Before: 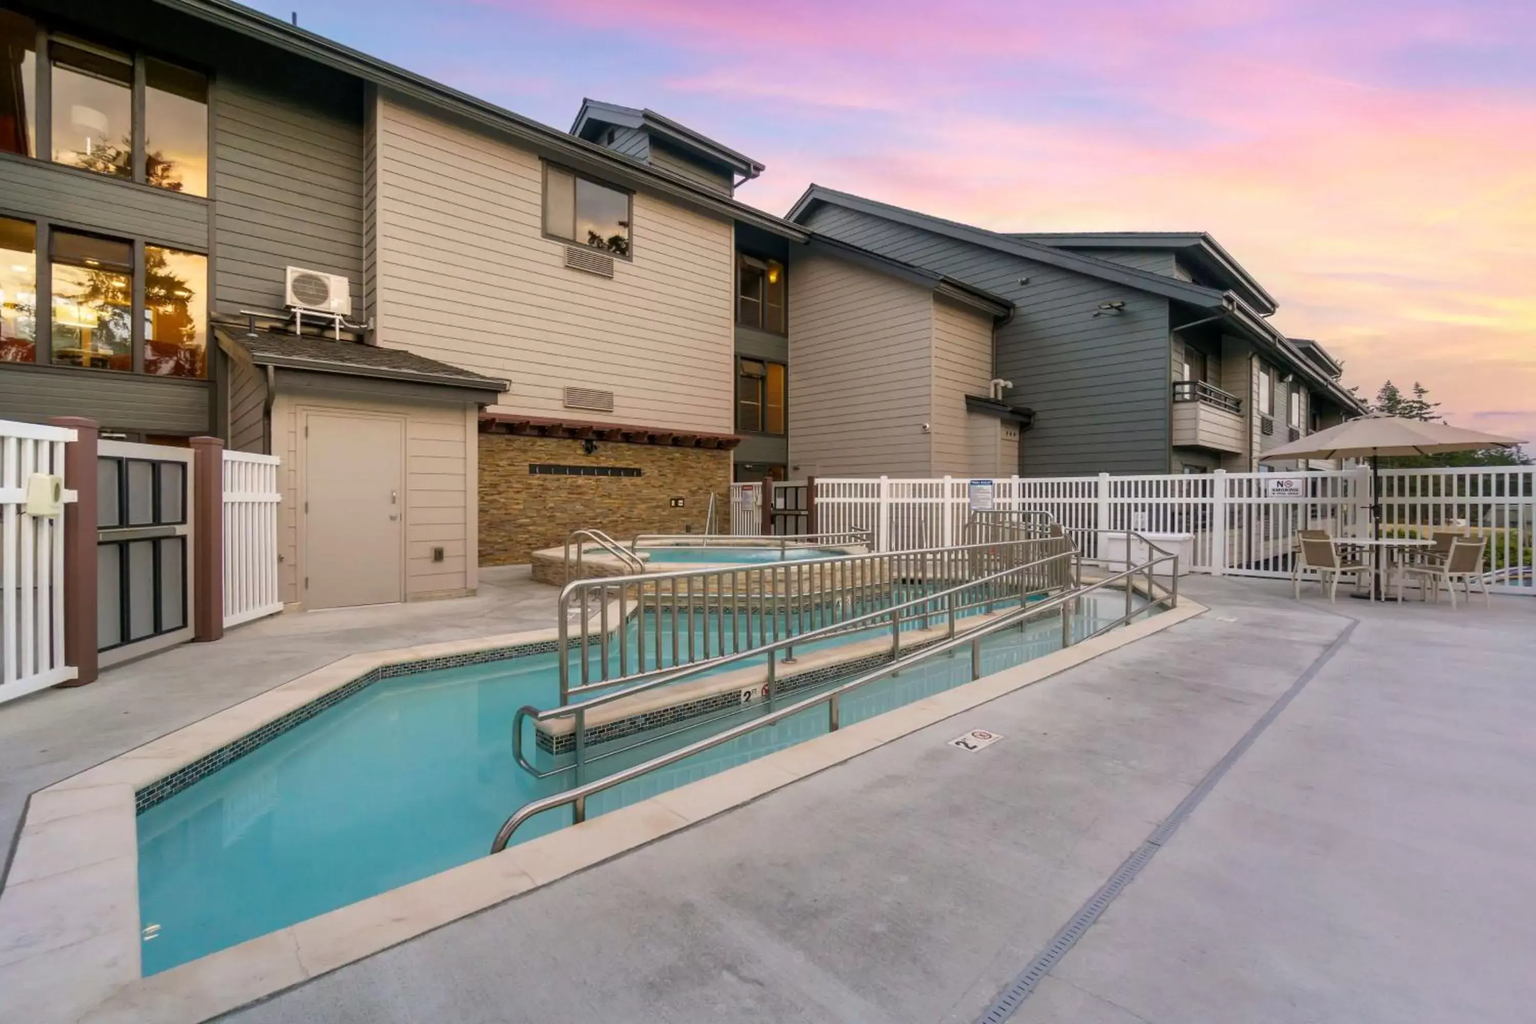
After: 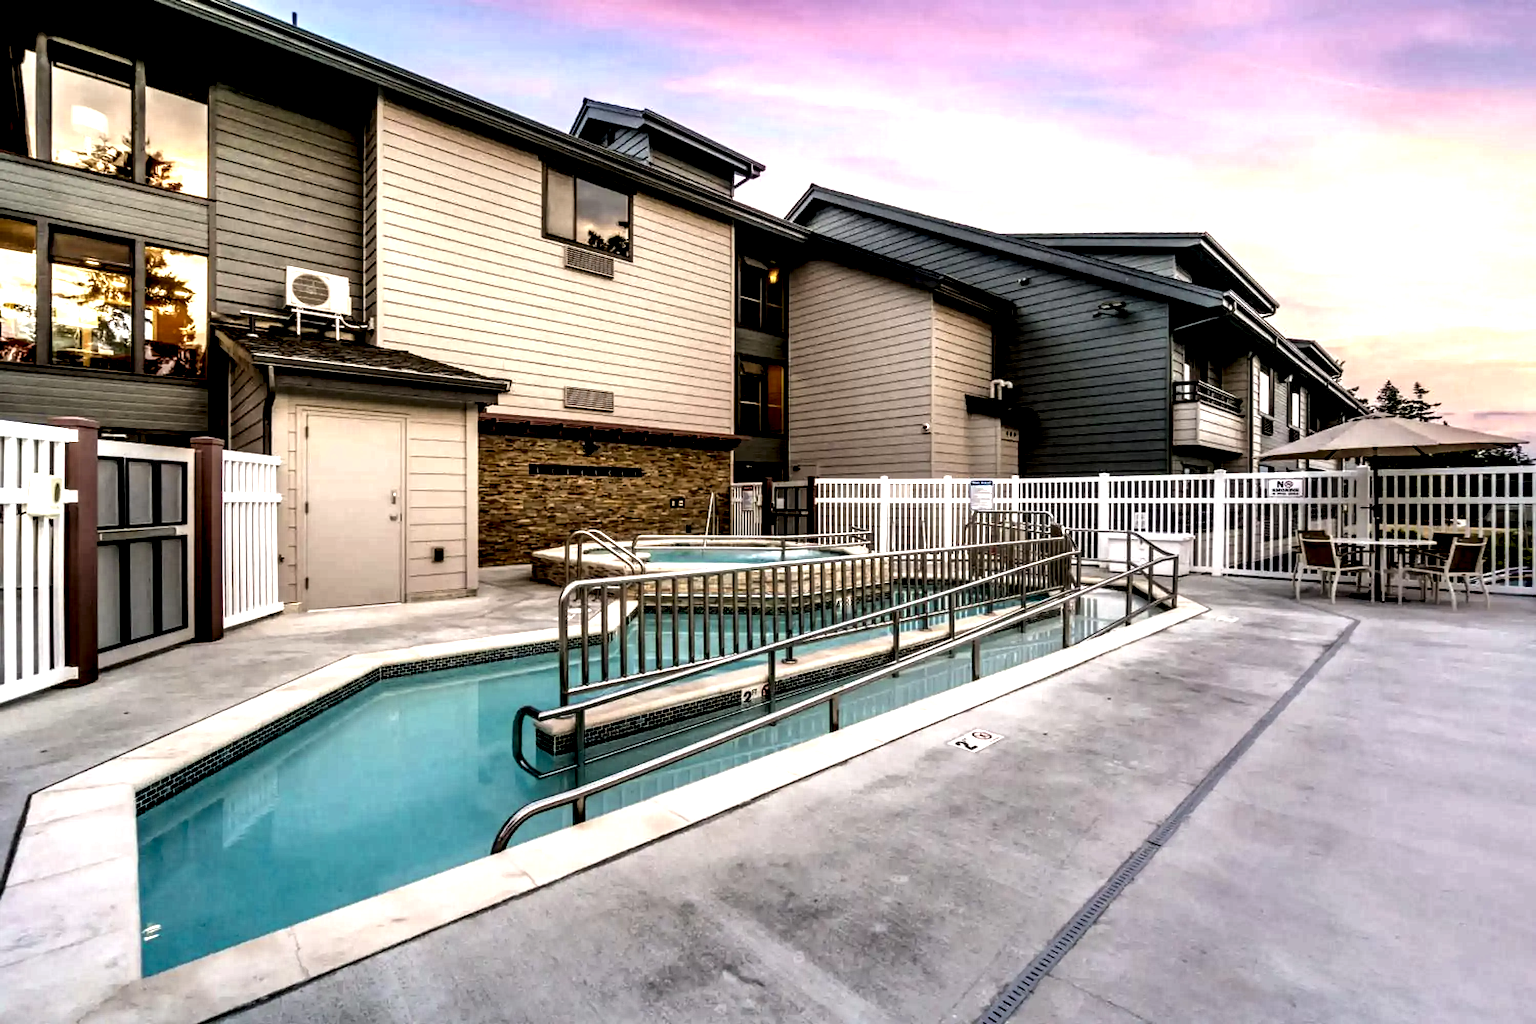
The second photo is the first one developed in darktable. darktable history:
rgb levels: levels [[0.013, 0.434, 0.89], [0, 0.5, 1], [0, 0.5, 1]]
local contrast: highlights 115%, shadows 42%, detail 293%
